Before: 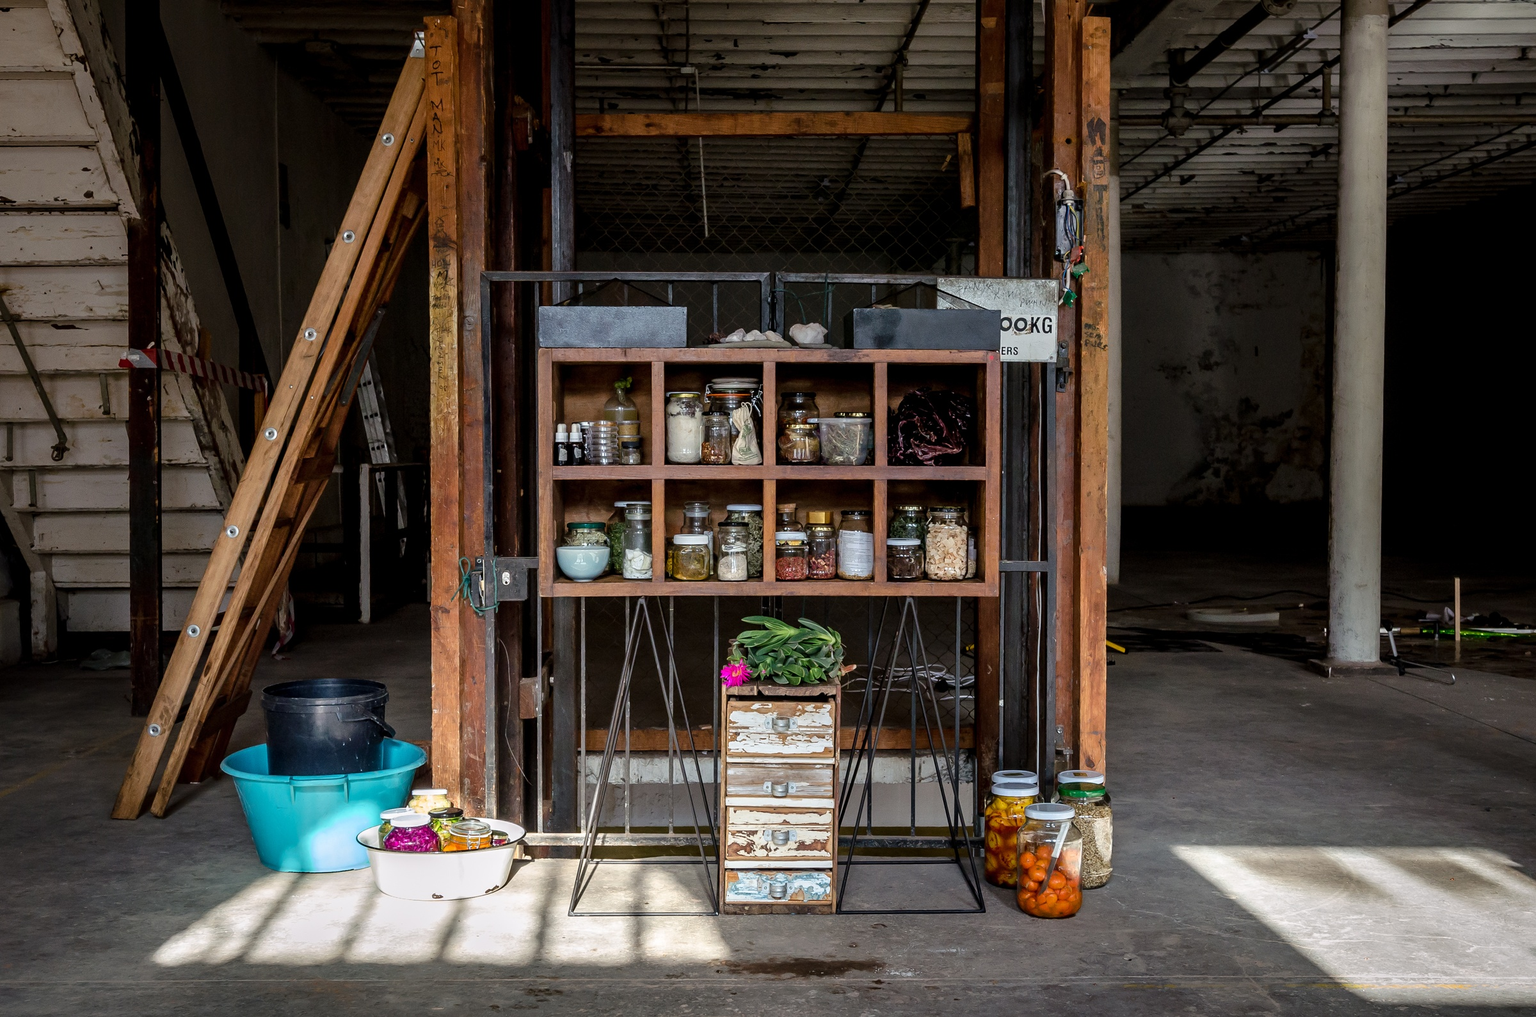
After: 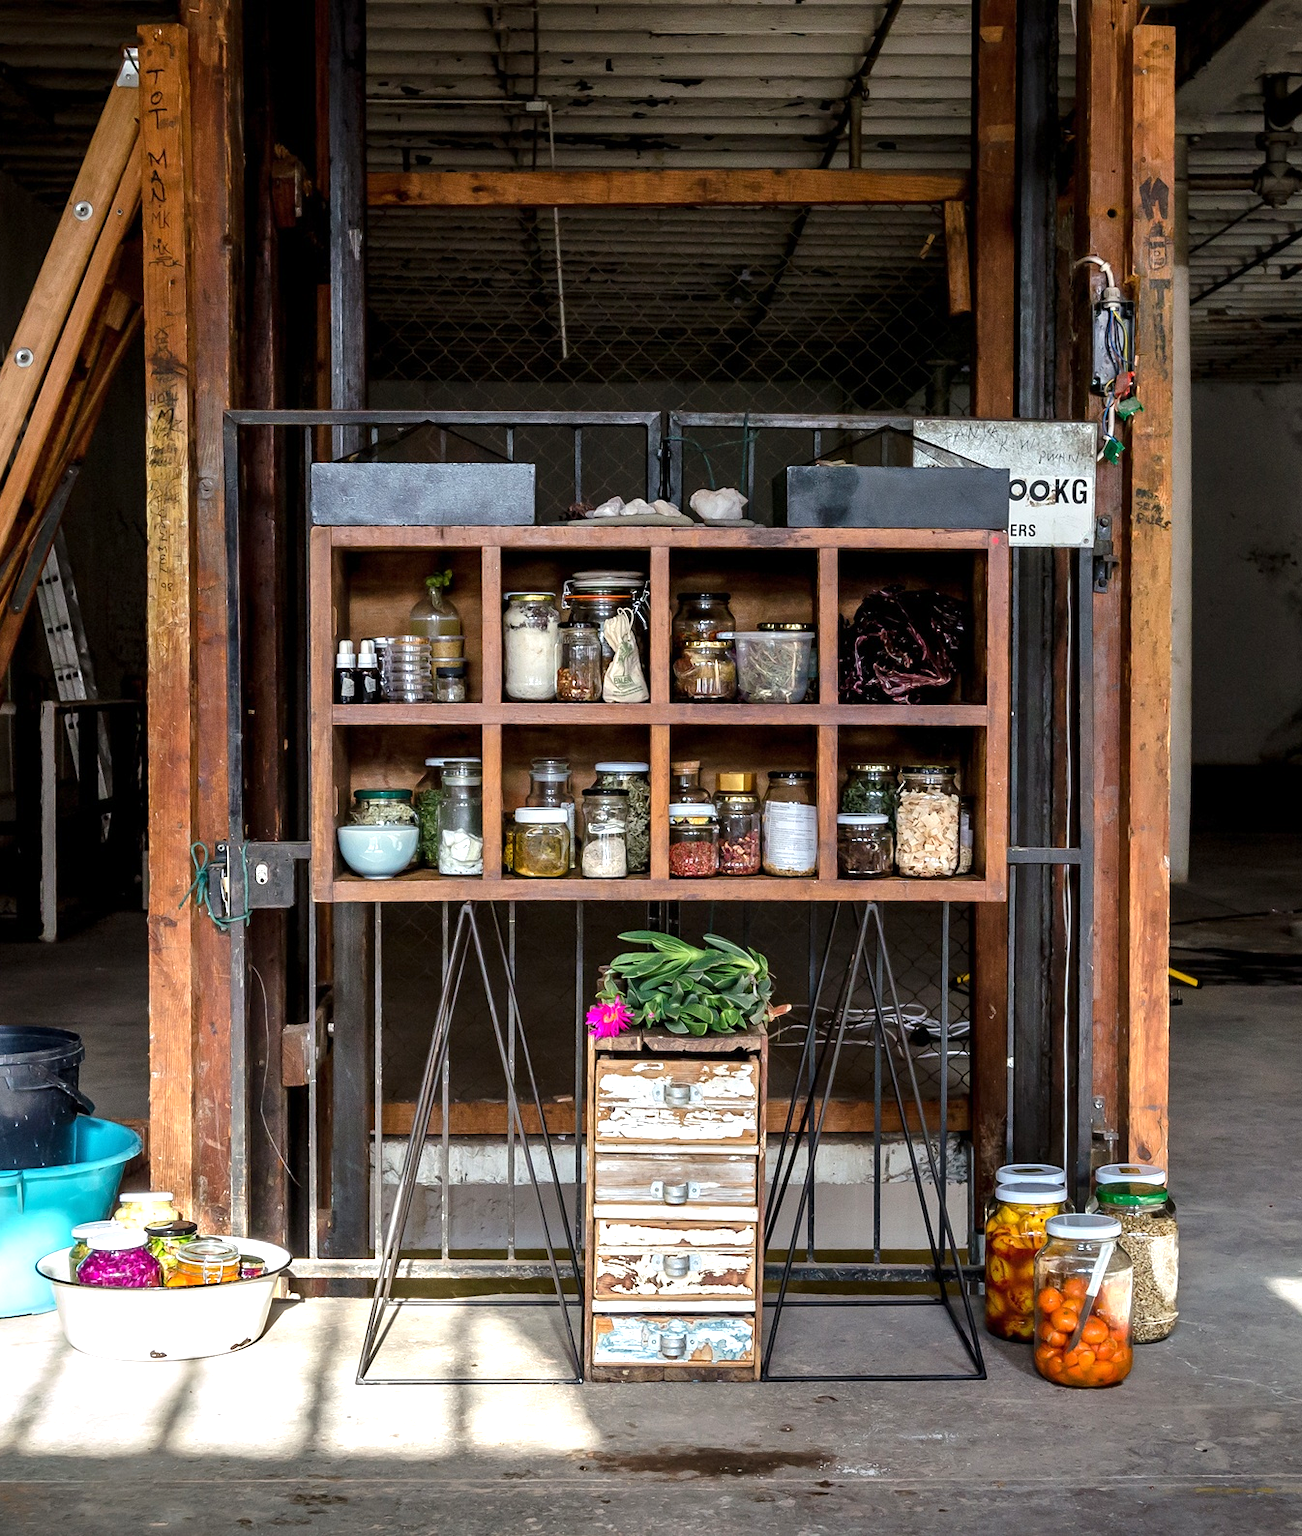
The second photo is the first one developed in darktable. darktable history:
crop: left 21.674%, right 22.086%
exposure: exposure 0.636 EV, compensate highlight preservation false
